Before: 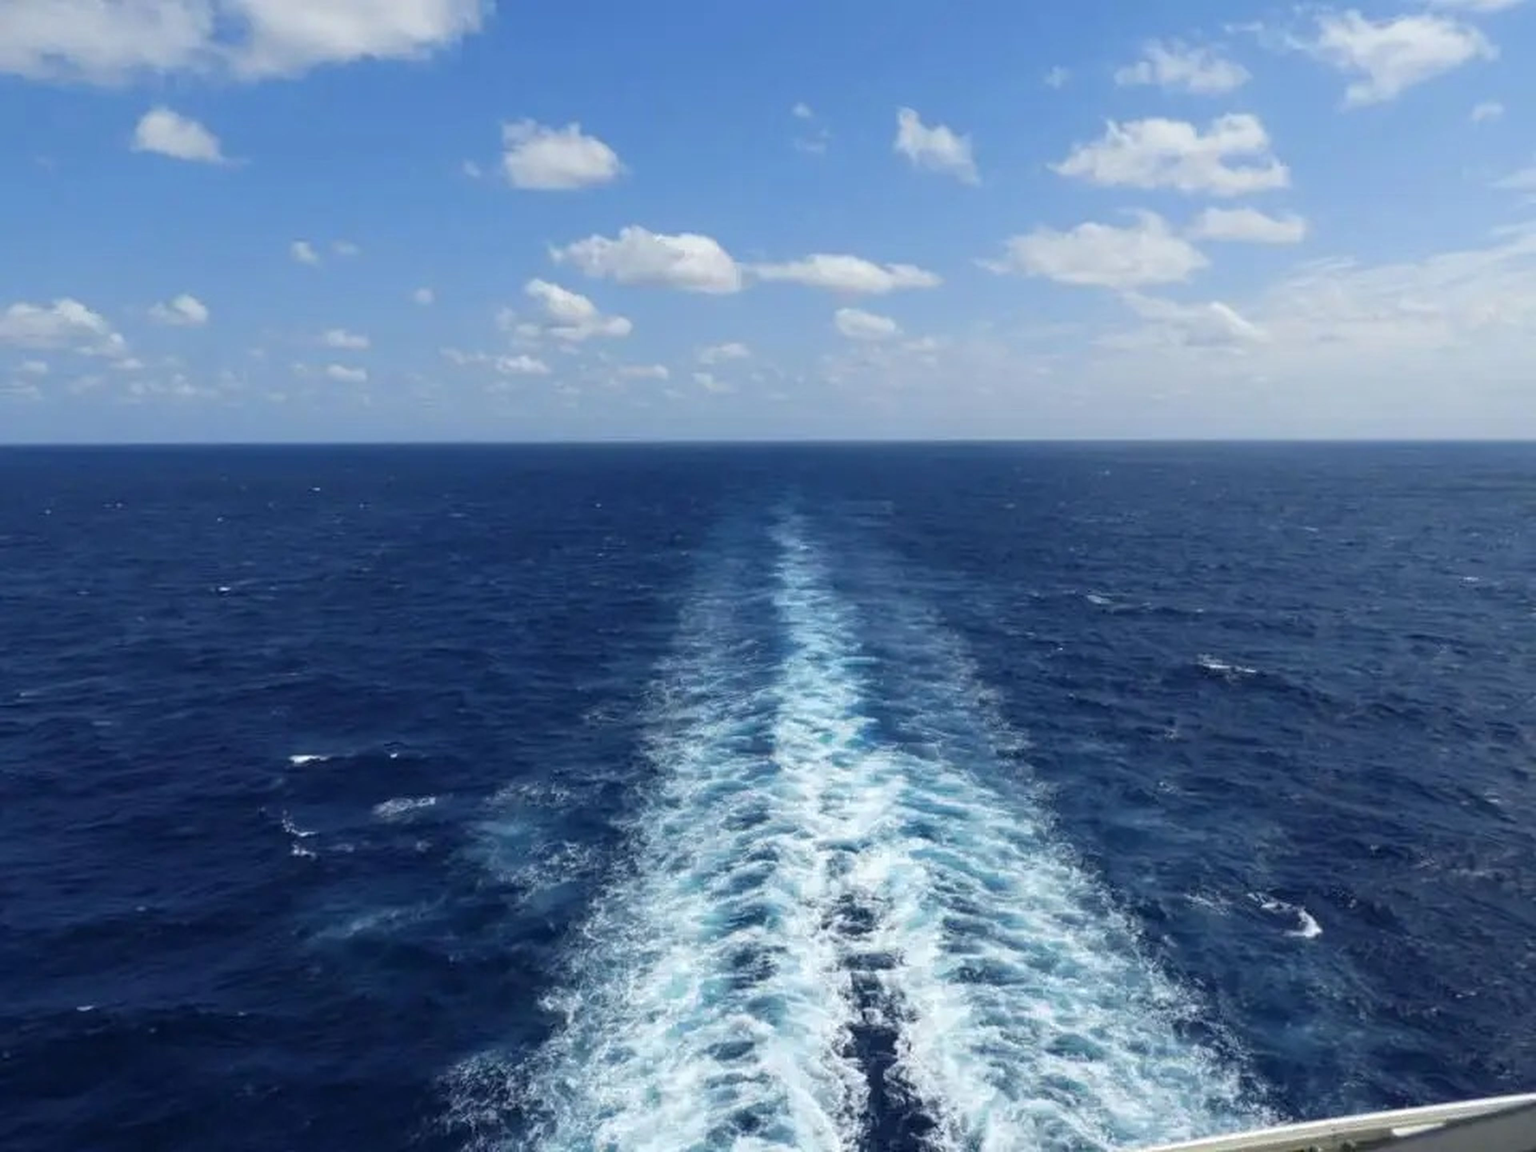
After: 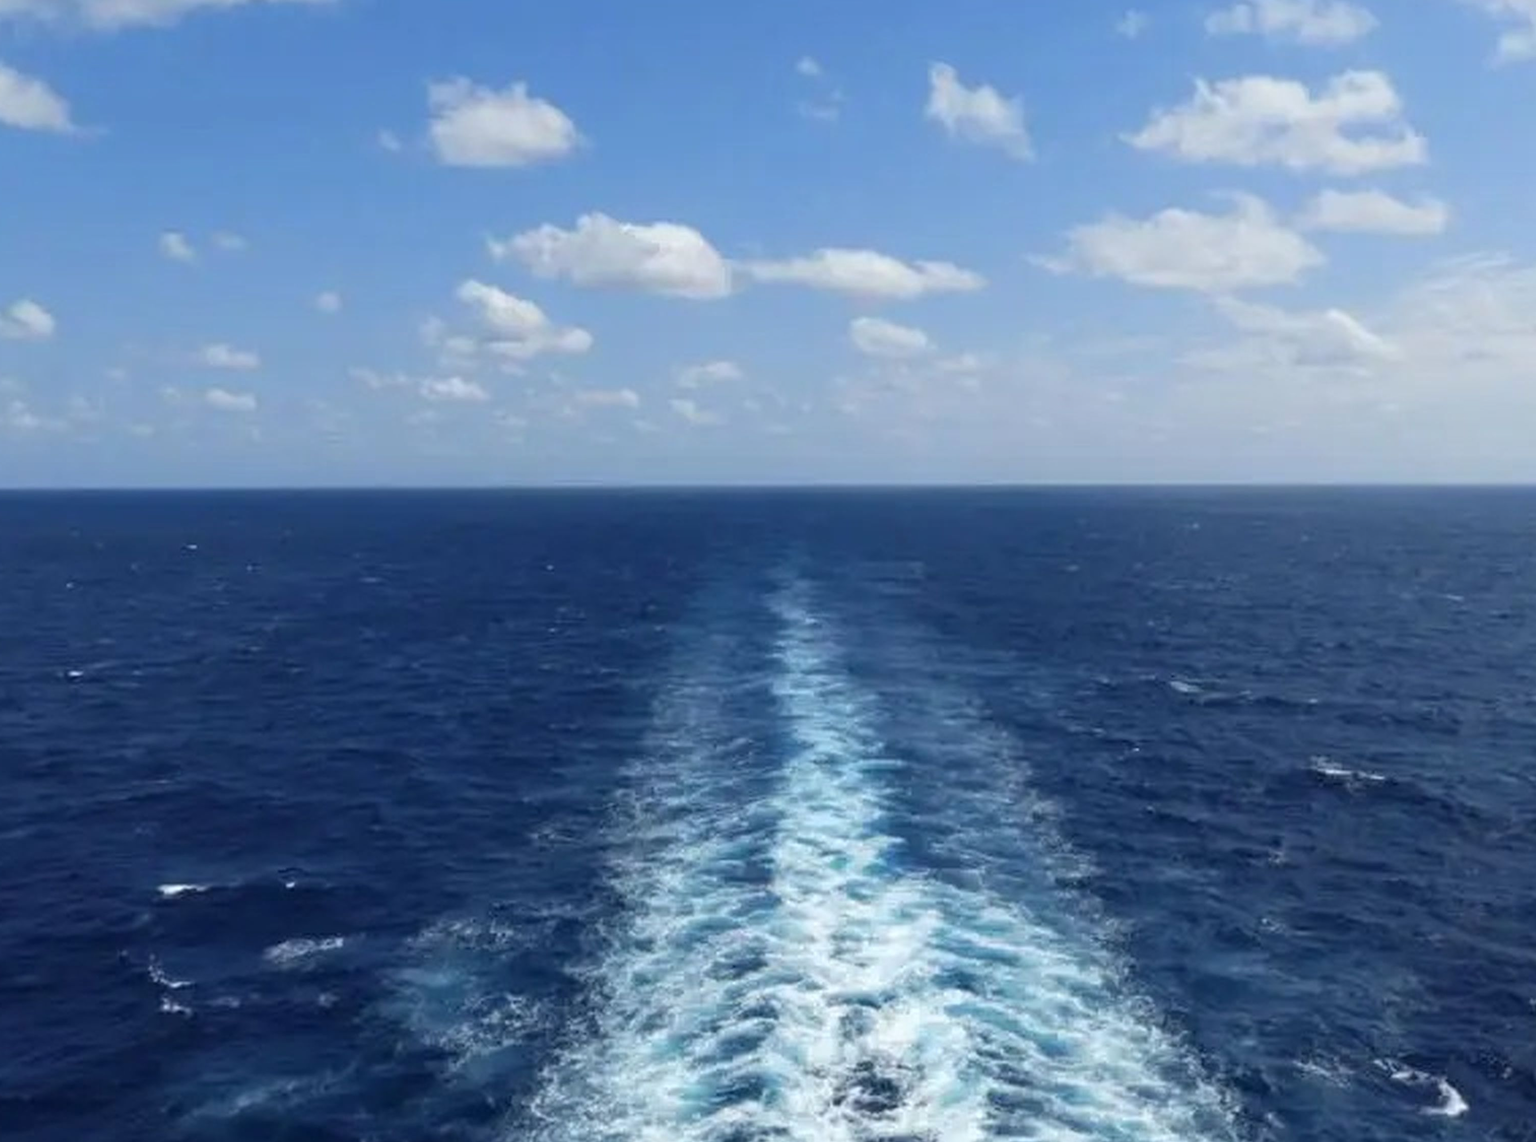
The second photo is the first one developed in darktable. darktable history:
rgb levels: preserve colors max RGB
crop and rotate: left 10.77%, top 5.1%, right 10.41%, bottom 16.76%
tone equalizer: on, module defaults
